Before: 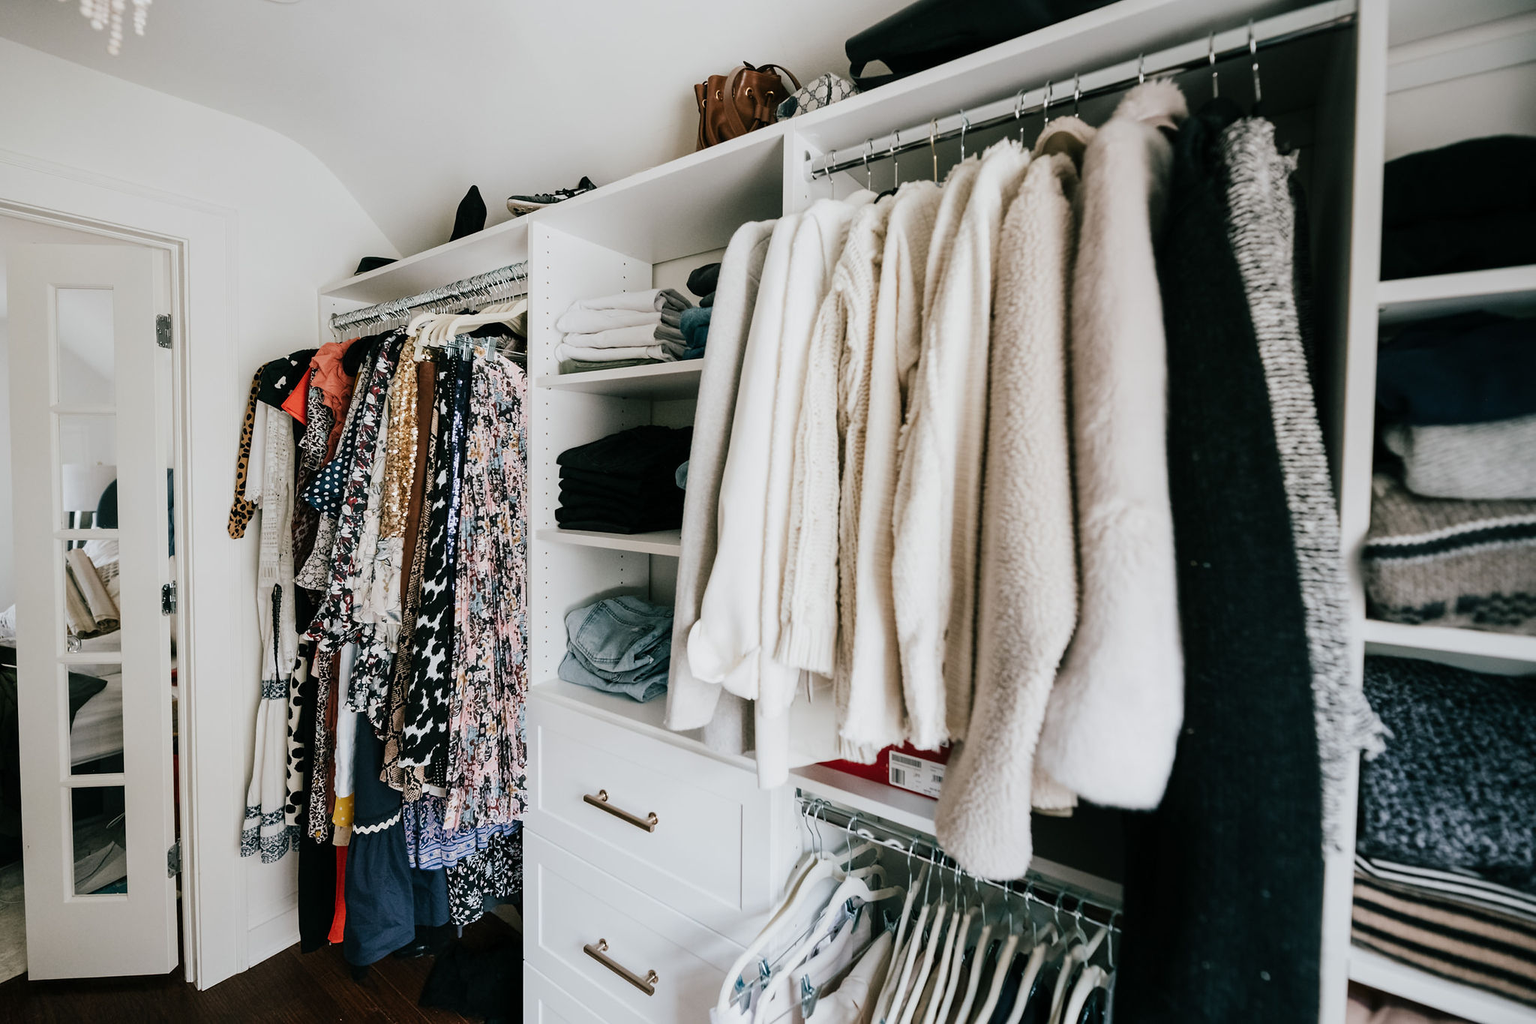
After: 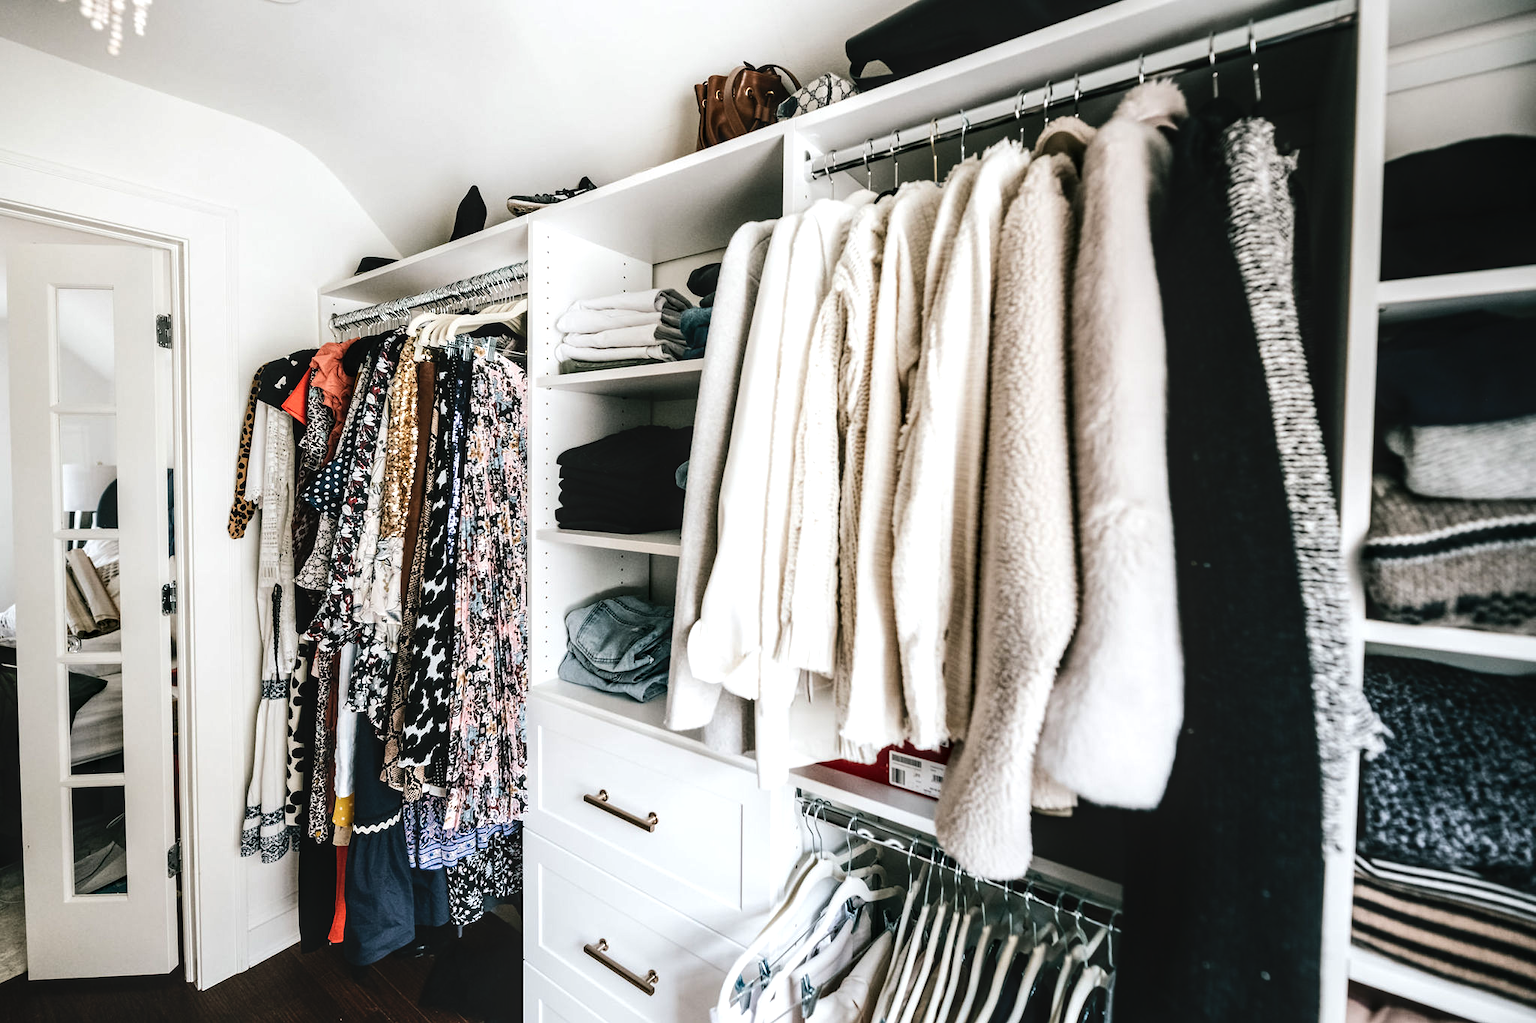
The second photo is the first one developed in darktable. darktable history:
local contrast: on, module defaults
tone equalizer: -8 EV -0.75 EV, -7 EV -0.7 EV, -6 EV -0.6 EV, -5 EV -0.4 EV, -3 EV 0.4 EV, -2 EV 0.6 EV, -1 EV 0.7 EV, +0 EV 0.75 EV, edges refinement/feathering 500, mask exposure compensation -1.57 EV, preserve details no
